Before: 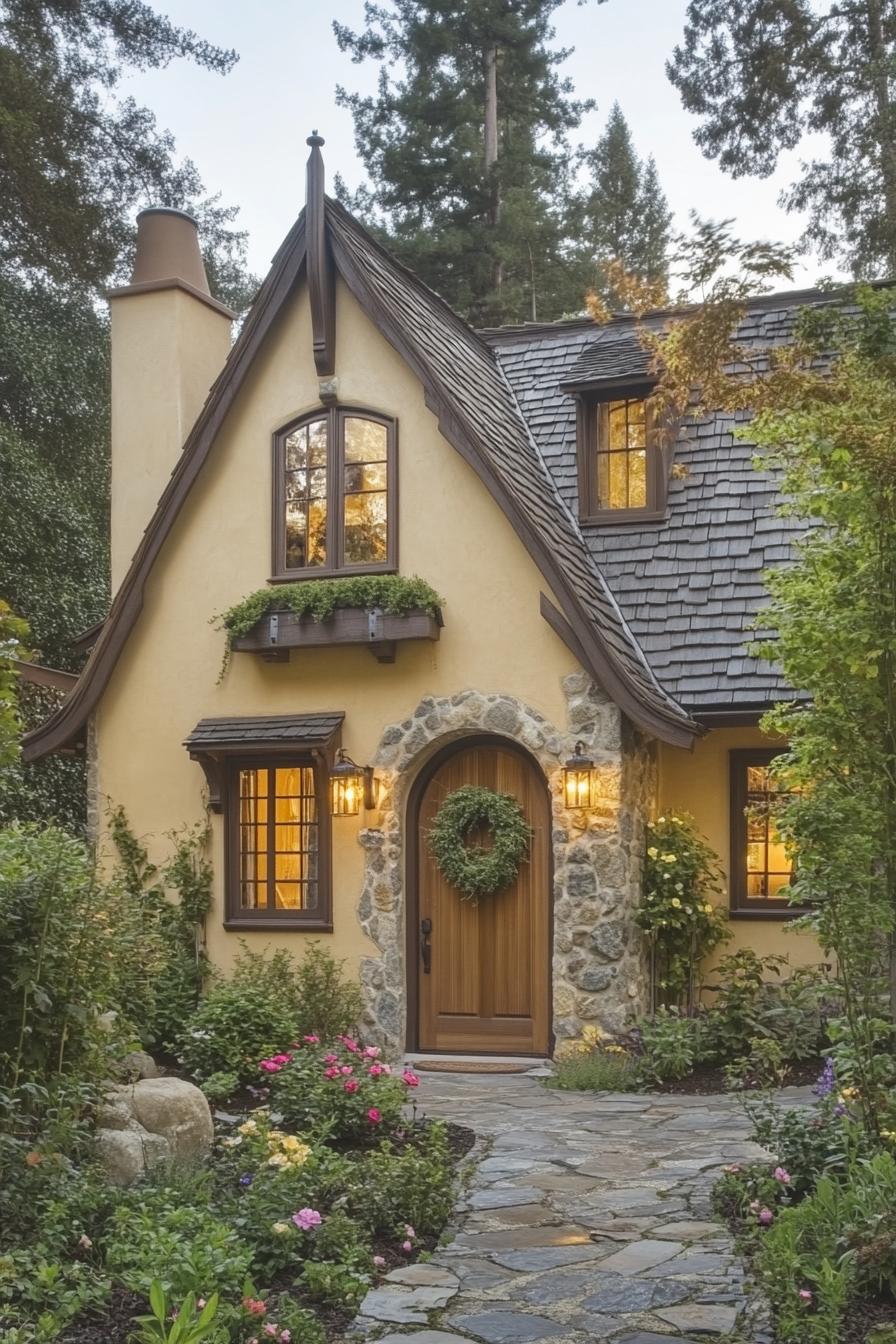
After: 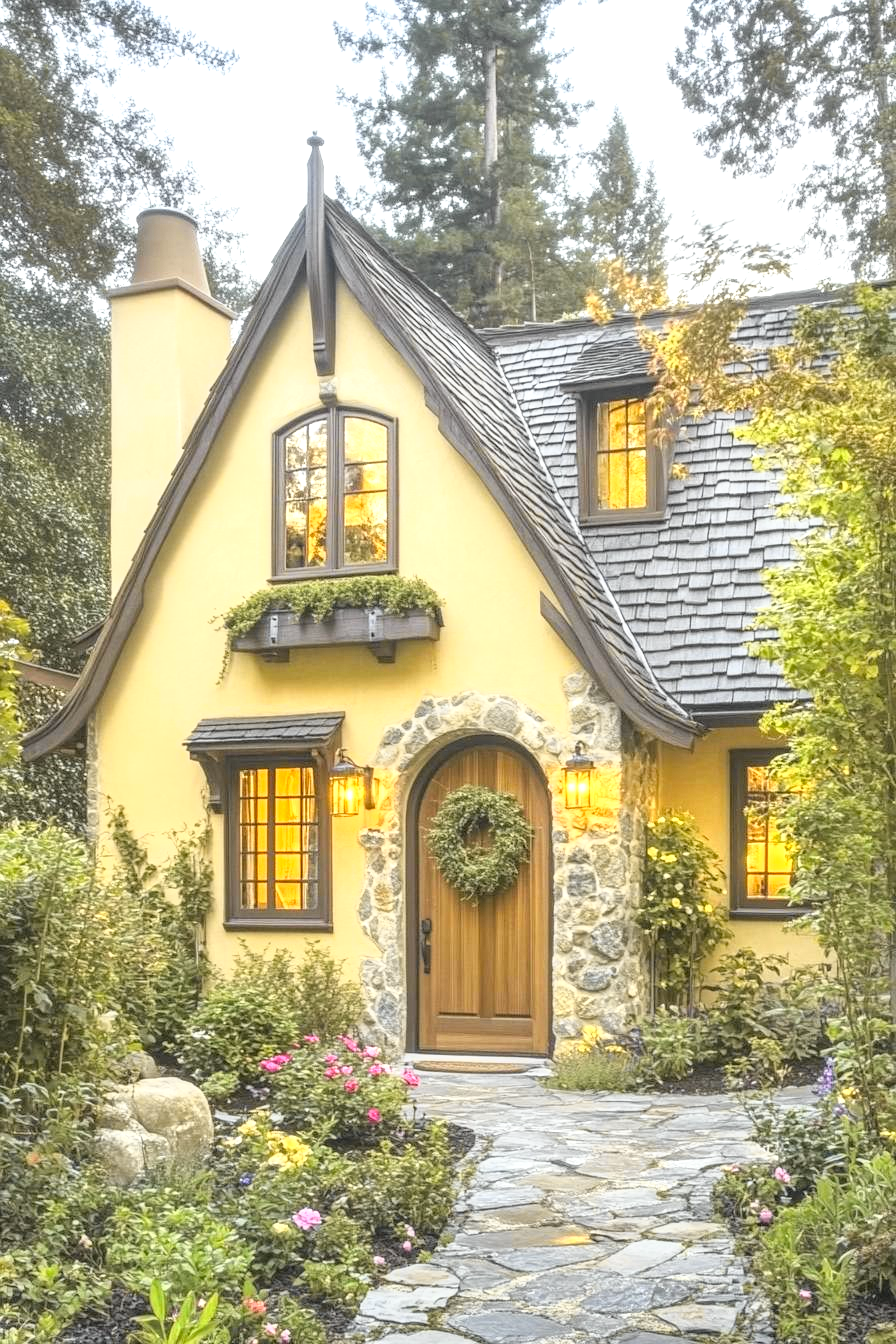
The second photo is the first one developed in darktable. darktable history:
local contrast: on, module defaults
tone curve: curves: ch0 [(0, 0.013) (0.129, 0.1) (0.327, 0.382) (0.489, 0.573) (0.66, 0.748) (0.858, 0.926) (1, 0.977)]; ch1 [(0, 0) (0.353, 0.344) (0.45, 0.46) (0.498, 0.495) (0.521, 0.506) (0.563, 0.559) (0.592, 0.585) (0.657, 0.655) (1, 1)]; ch2 [(0, 0) (0.333, 0.346) (0.375, 0.375) (0.427, 0.44) (0.5, 0.501) (0.505, 0.499) (0.528, 0.533) (0.579, 0.61) (0.612, 0.644) (0.66, 0.715) (1, 1)], color space Lab, independent channels, preserve colors none
contrast equalizer: y [[0.5, 0.5, 0.468, 0.5, 0.5, 0.5], [0.5 ×6], [0.5 ×6], [0 ×6], [0 ×6]]
exposure: exposure 0.999 EV, compensate highlight preservation false
